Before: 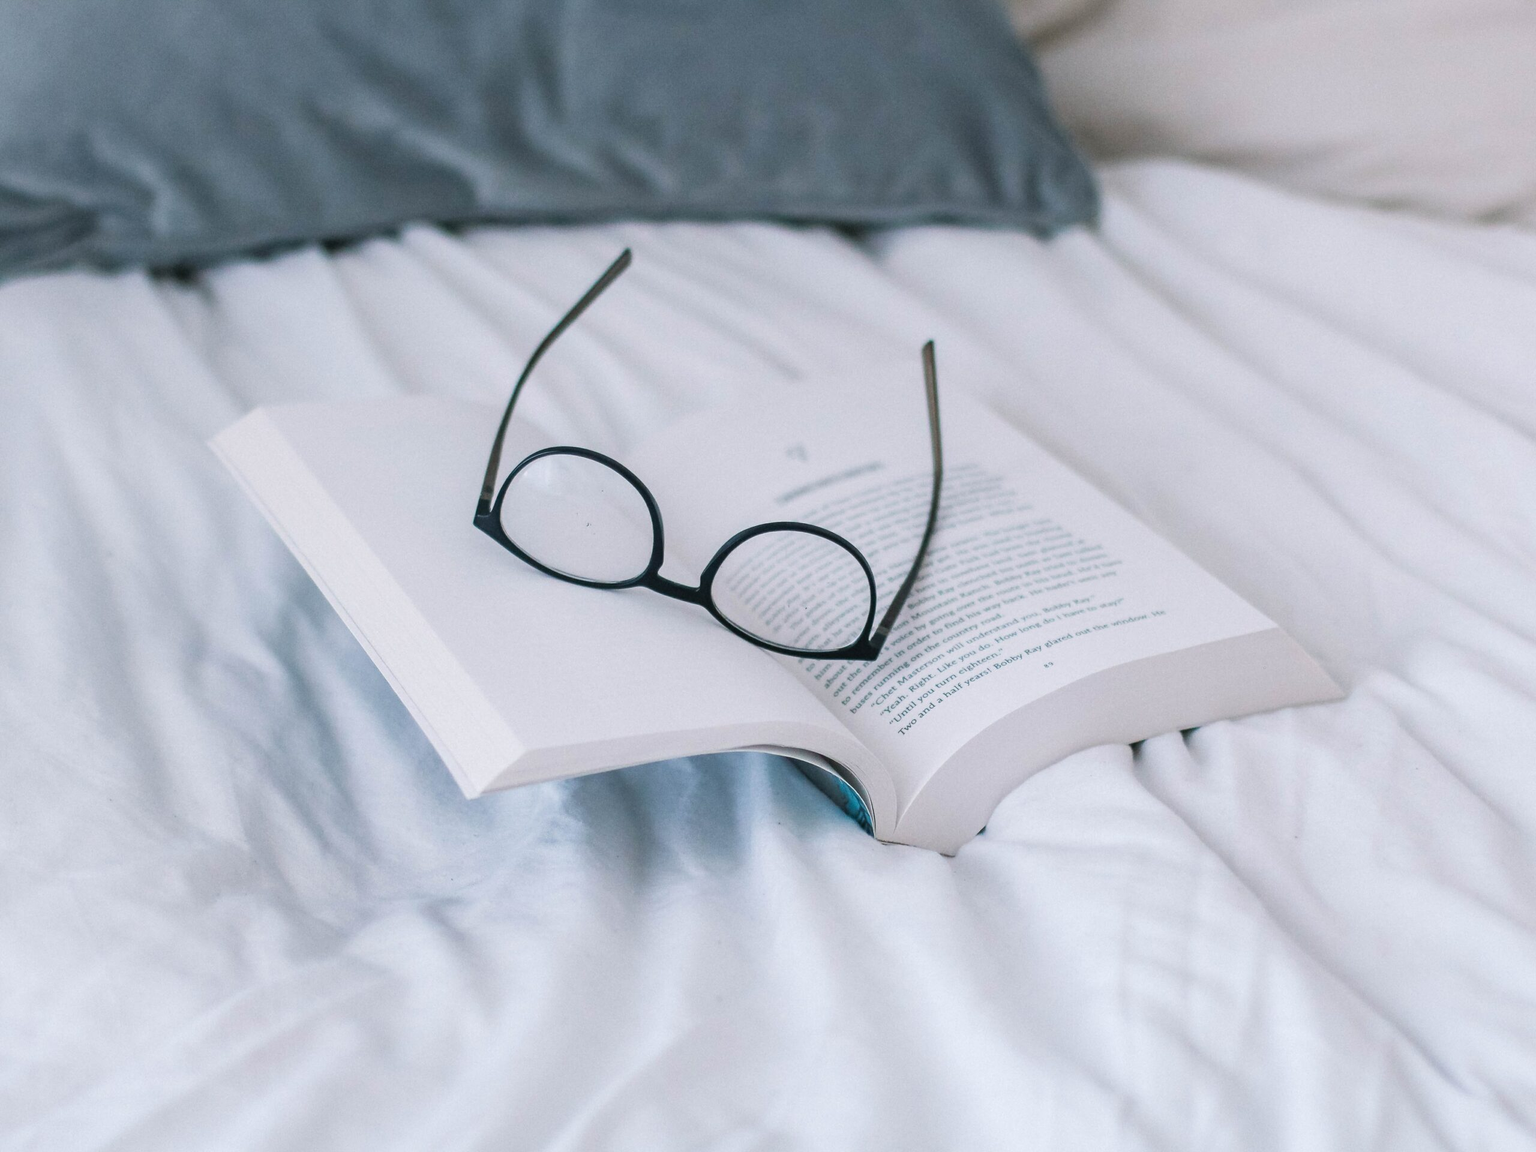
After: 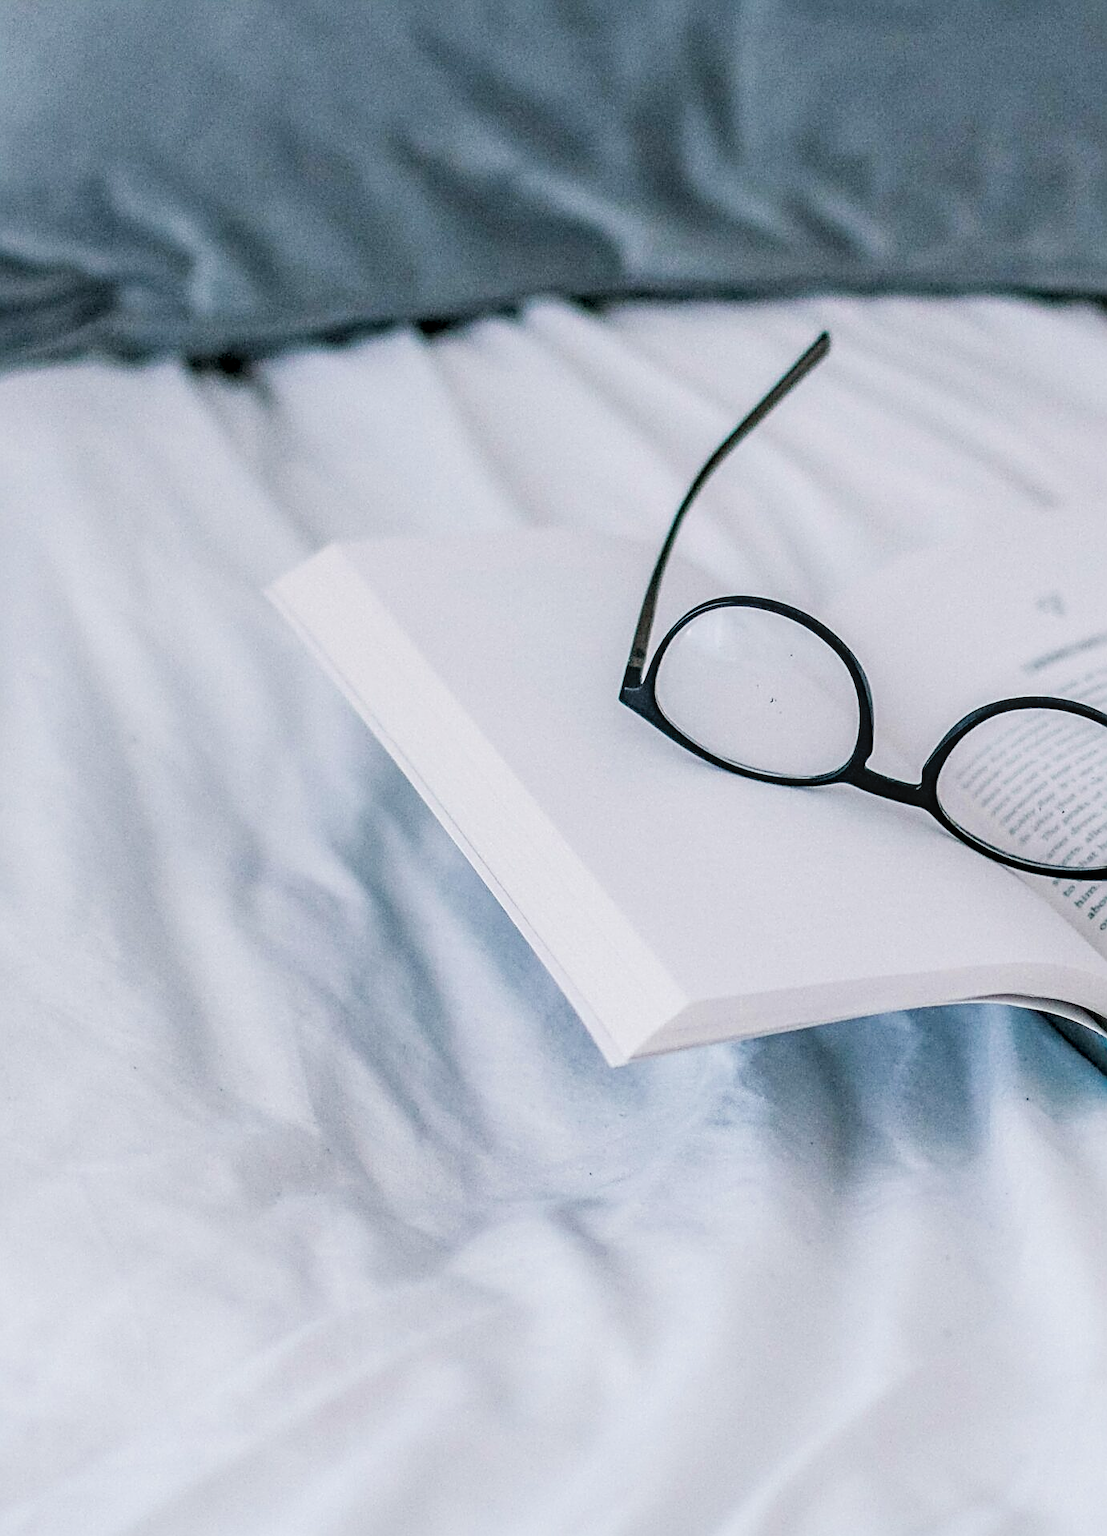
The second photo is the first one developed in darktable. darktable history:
sharpen: radius 2.618, amount 0.69
crop: left 0.659%, right 45.292%, bottom 0.088%
filmic rgb: black relative exposure -7.65 EV, white relative exposure 4.56 EV, hardness 3.61
levels: mode automatic, black 0.072%
local contrast: detail 130%
haze removal: compatibility mode true, adaptive false
